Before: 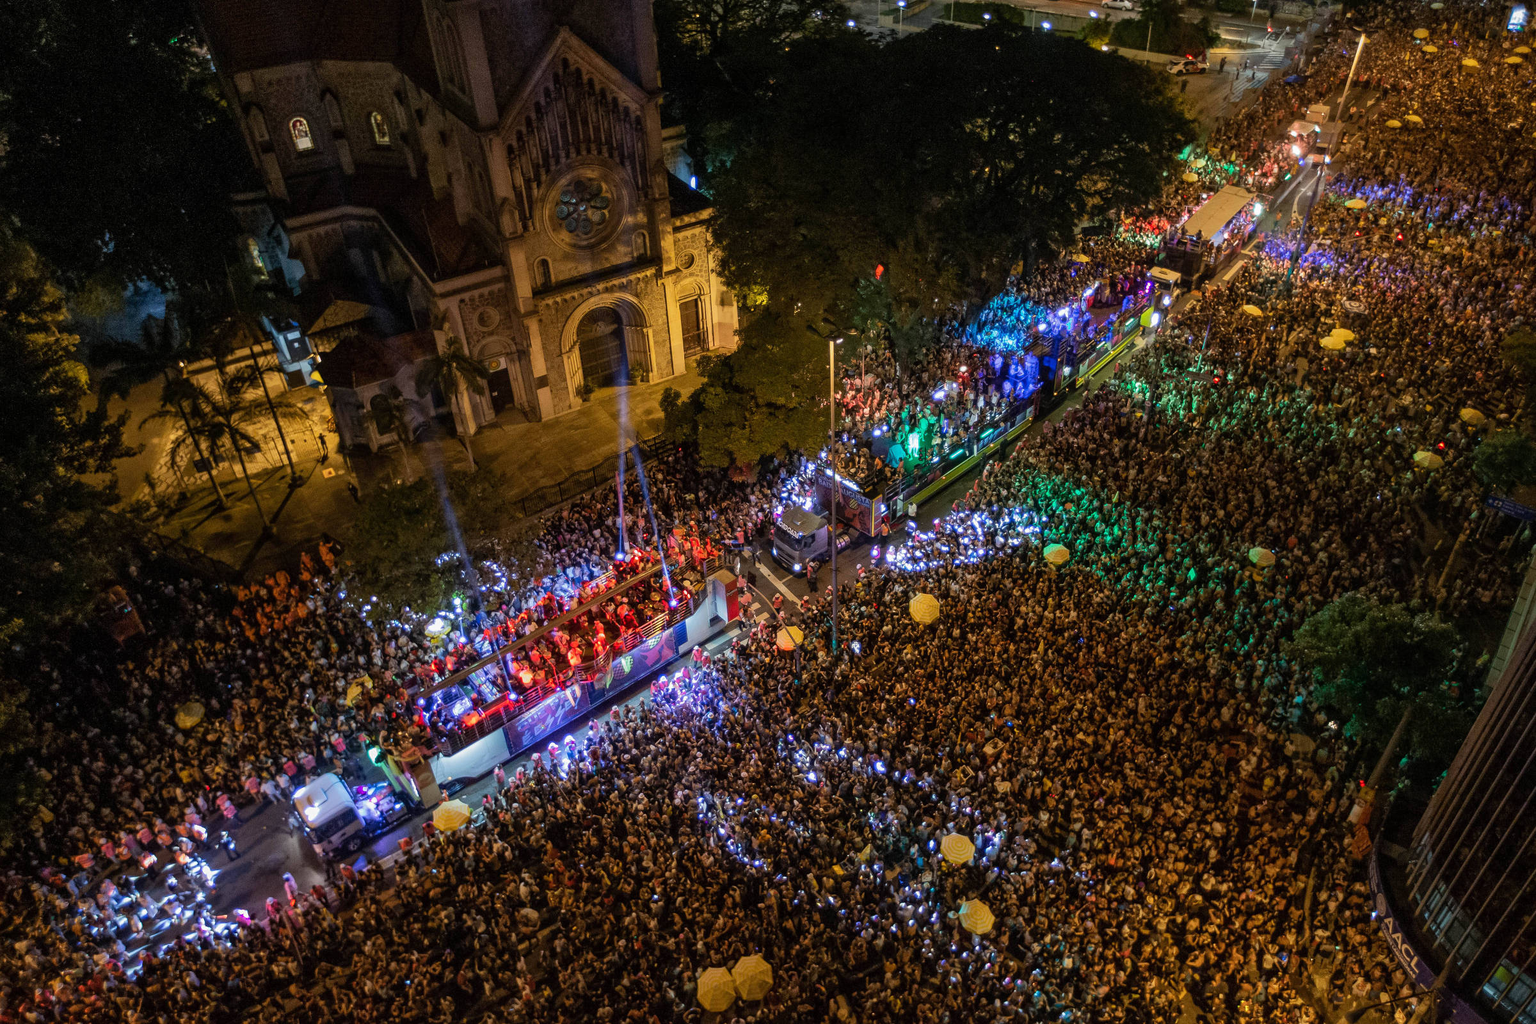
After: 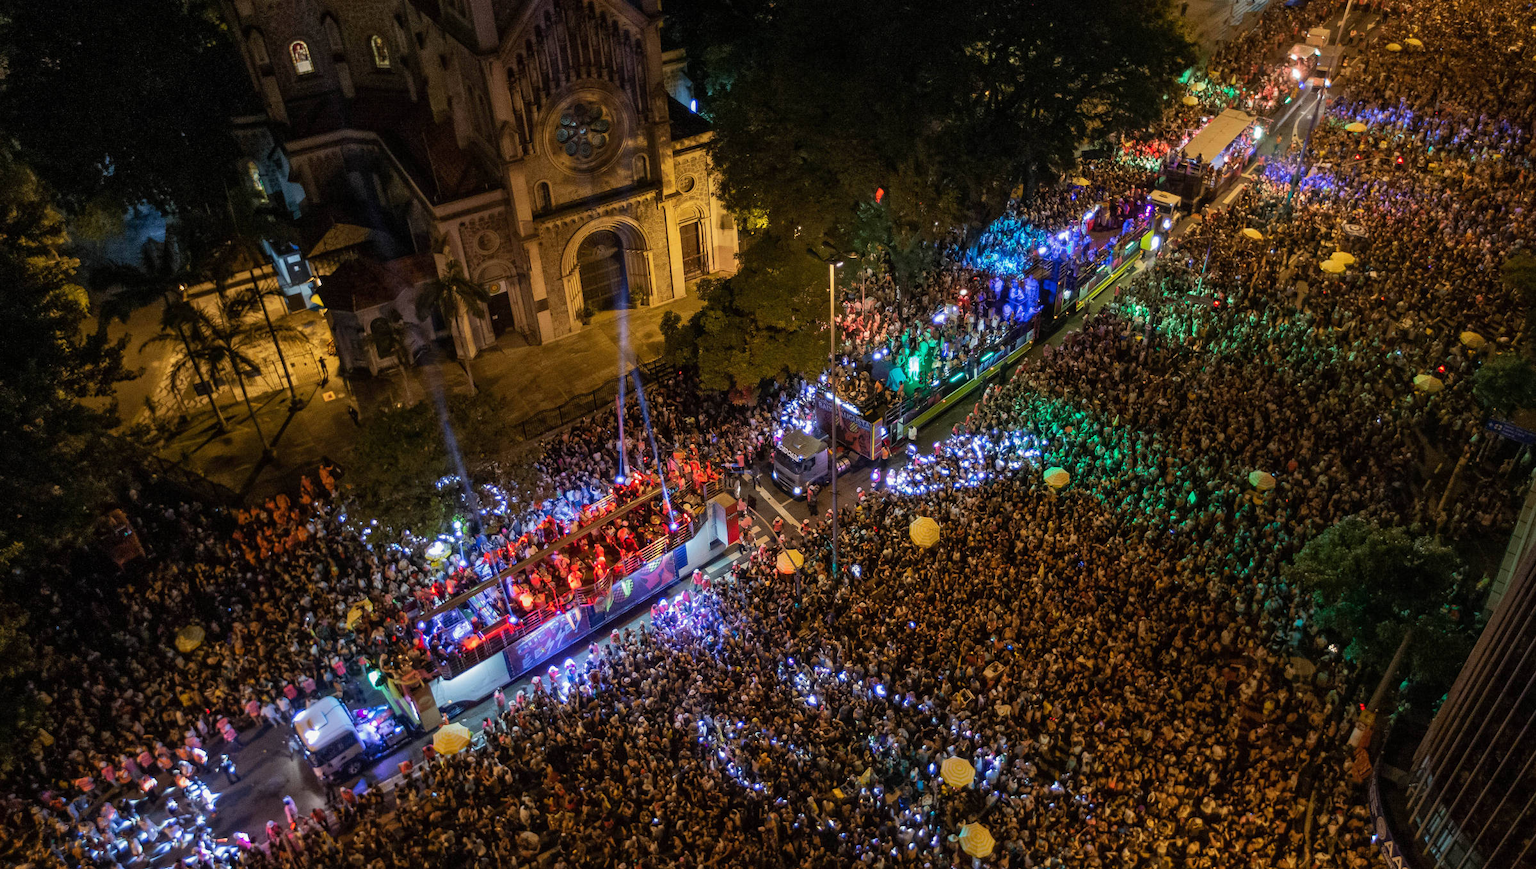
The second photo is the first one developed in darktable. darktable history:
crop: top 7.559%, bottom 7.478%
